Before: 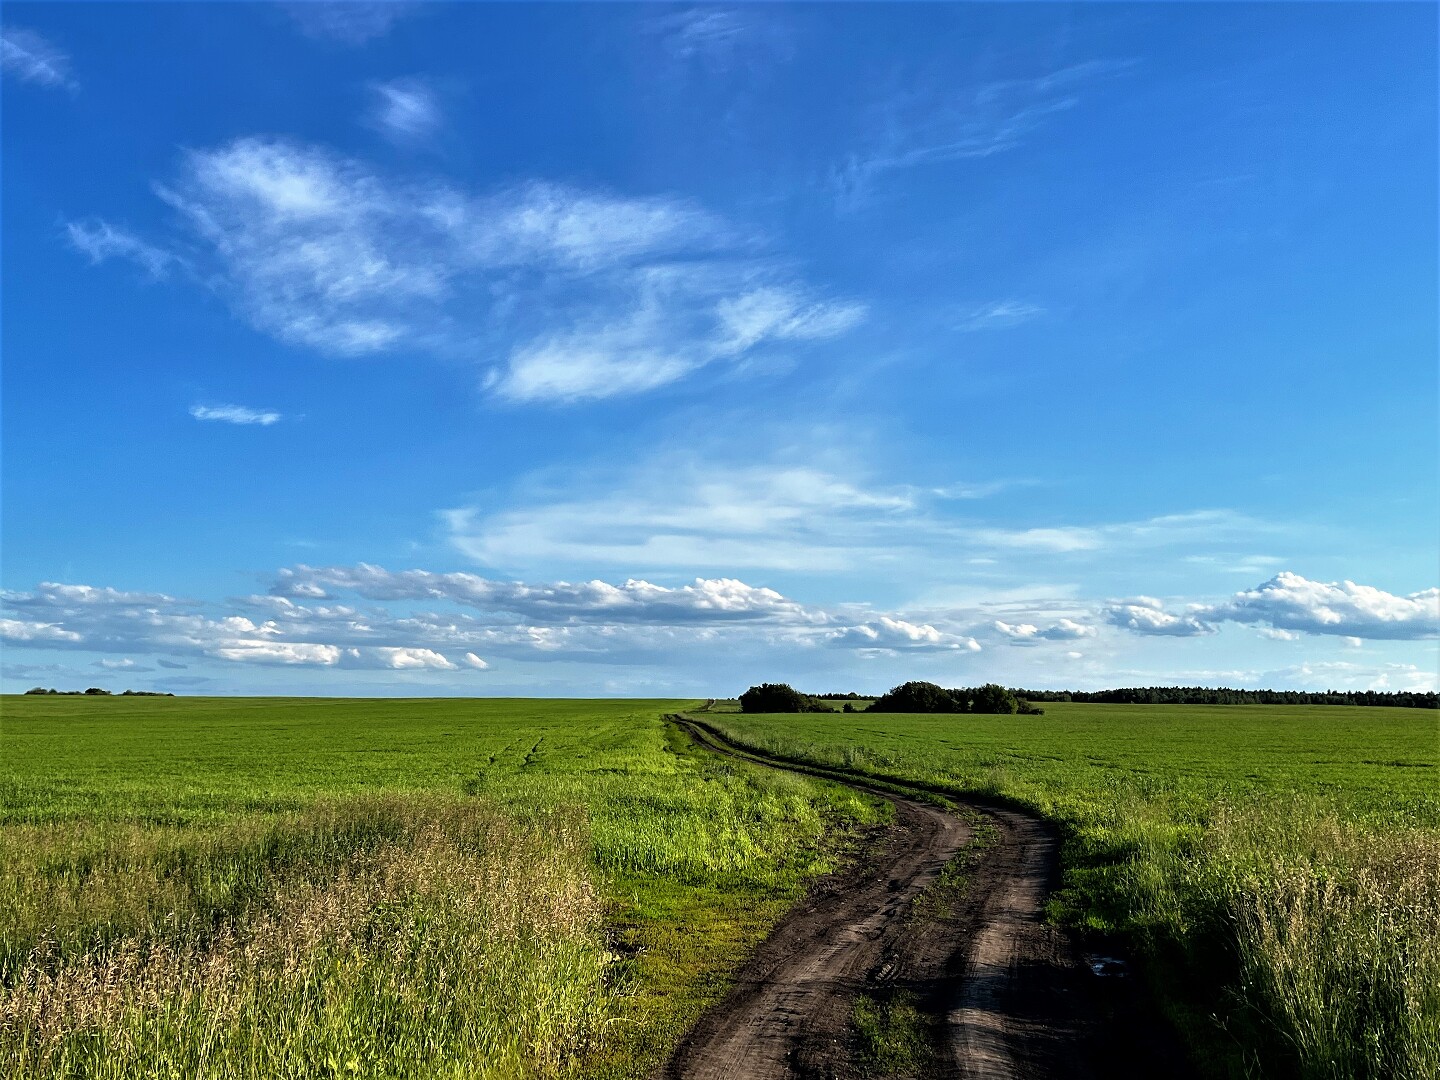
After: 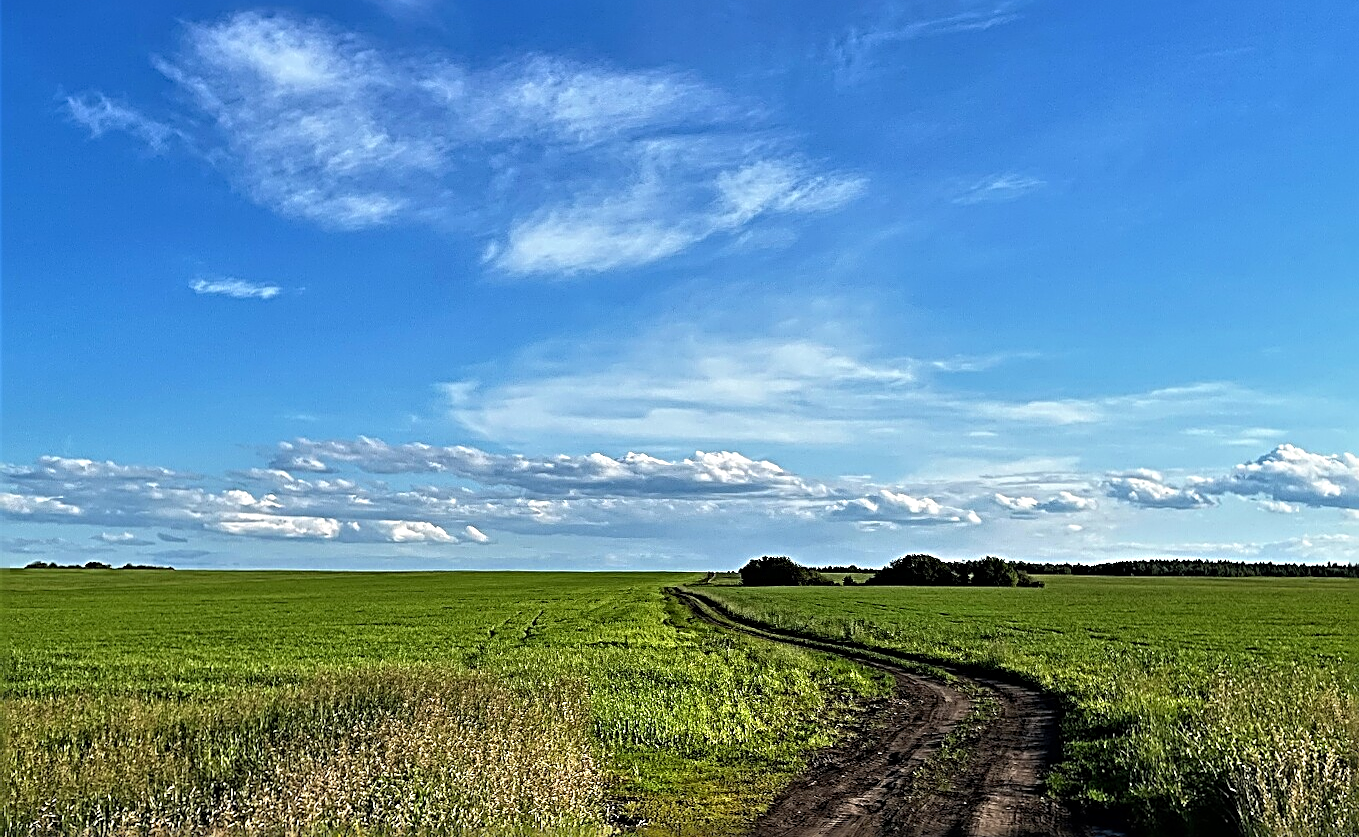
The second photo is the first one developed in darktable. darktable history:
crop and rotate: angle 0.058°, top 11.722%, right 5.459%, bottom 10.671%
sharpen: radius 3.711, amount 0.935
